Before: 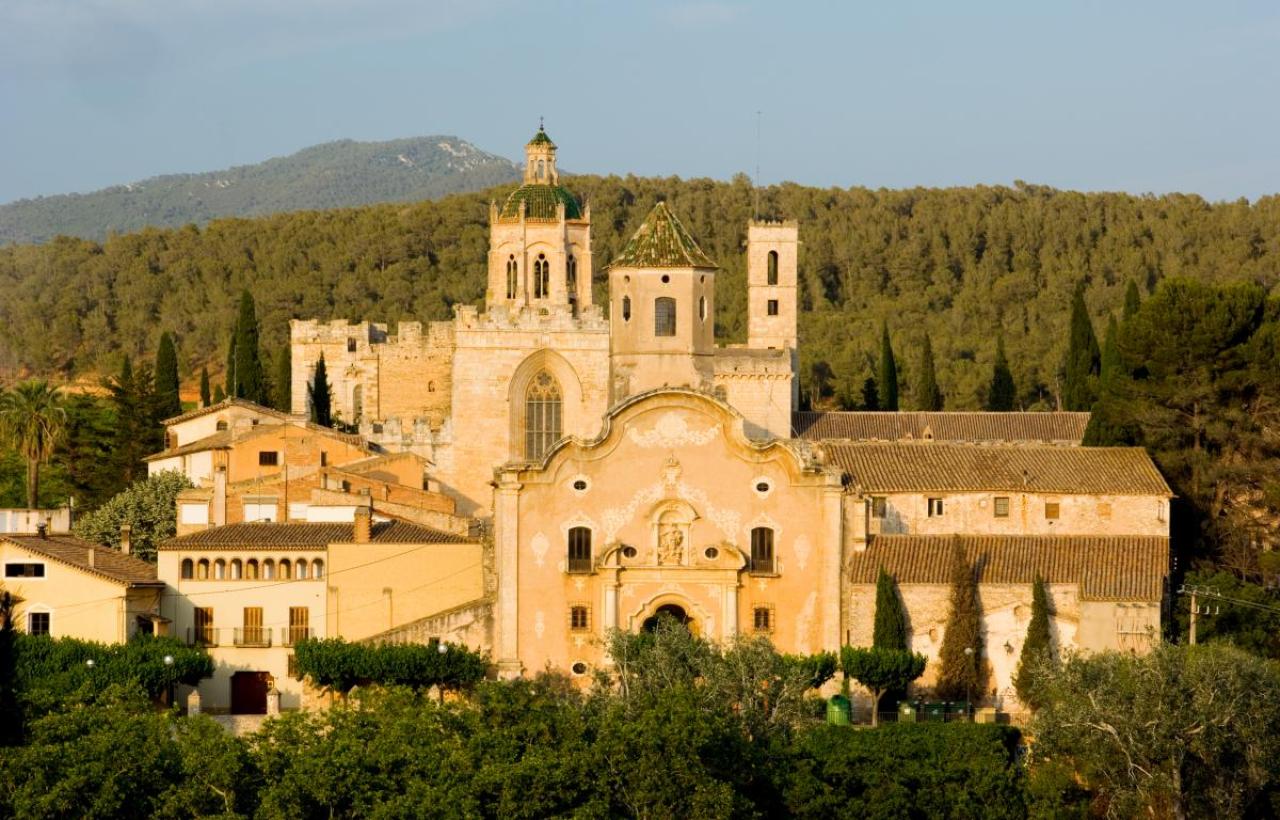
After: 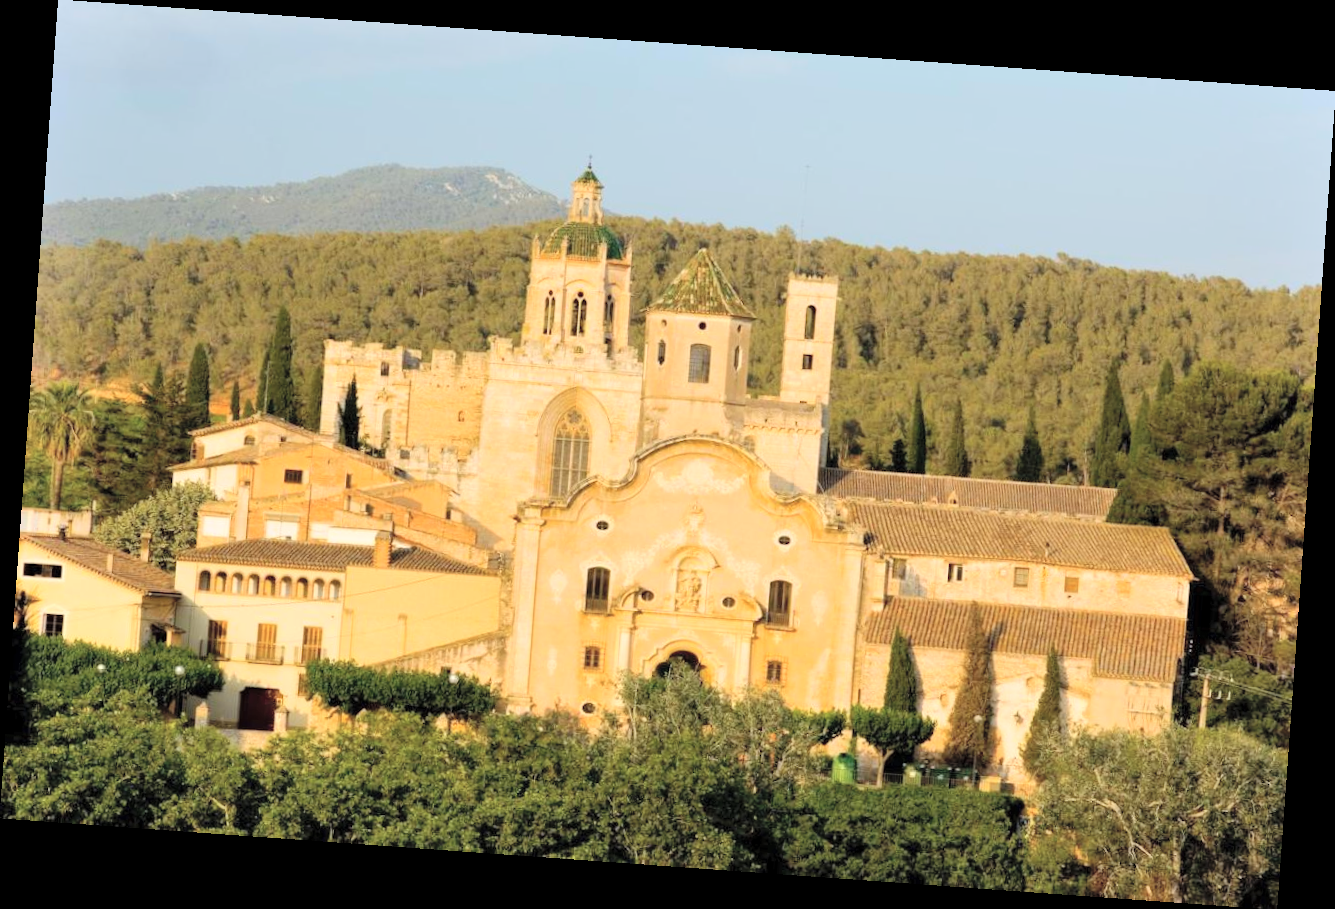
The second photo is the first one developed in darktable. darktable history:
rotate and perspective: rotation 4.1°, automatic cropping off
shadows and highlights: shadows 37.27, highlights -28.18, soften with gaussian
global tonemap: drago (0.7, 100)
